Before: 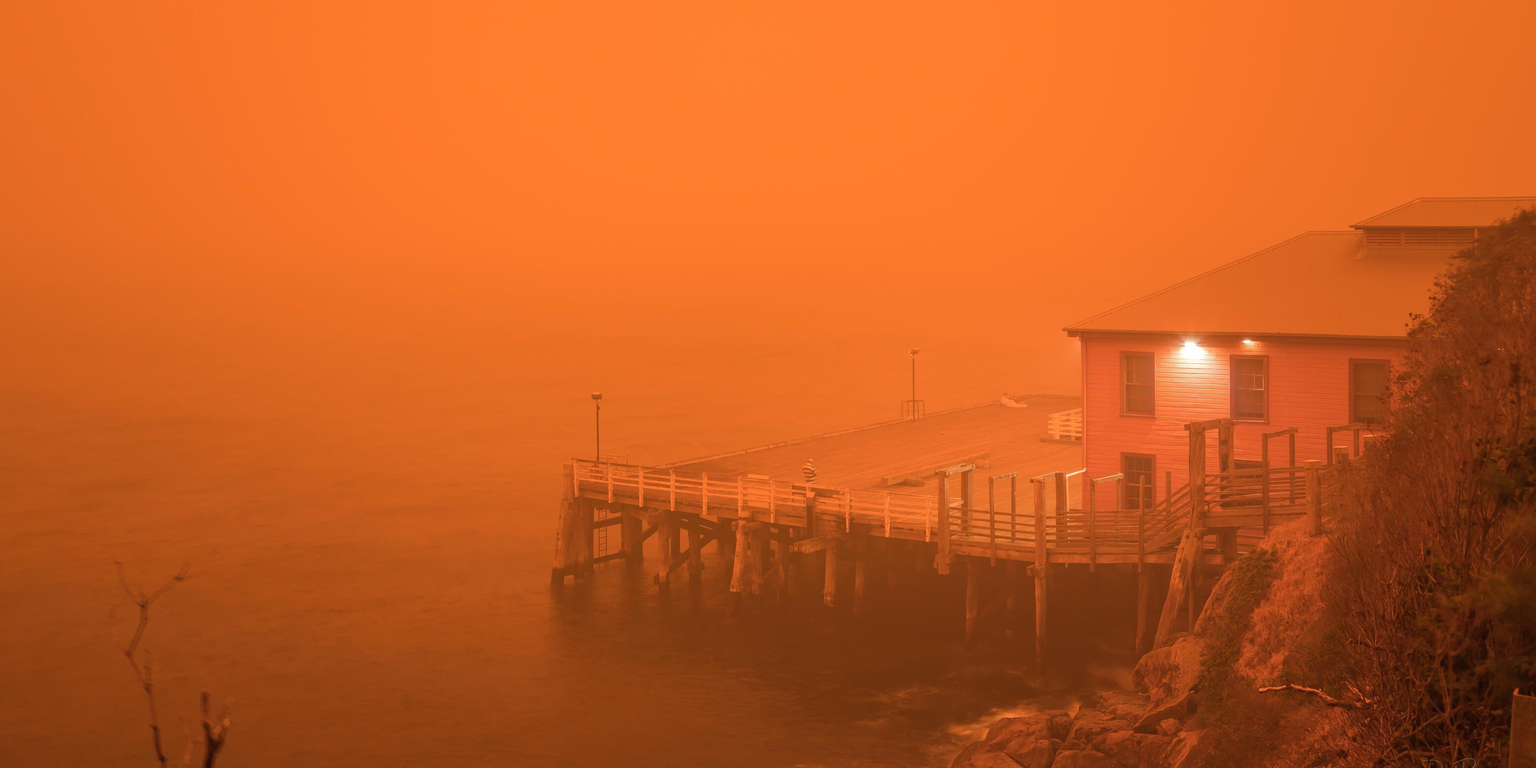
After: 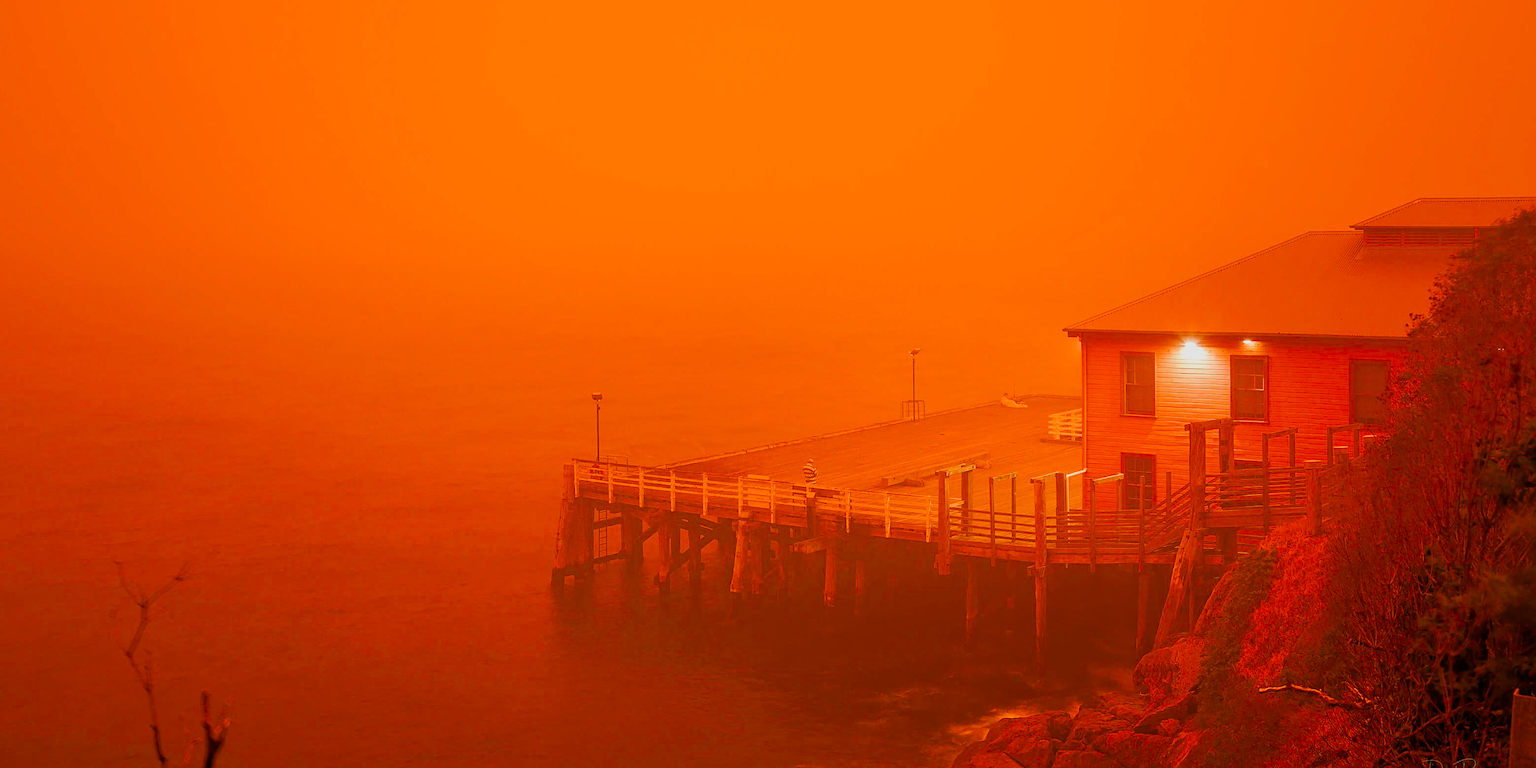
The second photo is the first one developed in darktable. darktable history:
filmic rgb: black relative exposure -7.6 EV, white relative exposure 4.64 EV, threshold 3 EV, target black luminance 0%, hardness 3.55, latitude 50.51%, contrast 1.033, highlights saturation mix 10%, shadows ↔ highlights balance -0.198%, color science v4 (2020), enable highlight reconstruction true
sharpen: on, module defaults
color balance rgb: linear chroma grading › shadows 32%, linear chroma grading › global chroma -2%, linear chroma grading › mid-tones 4%, perceptual saturation grading › global saturation -2%, perceptual saturation grading › highlights -8%, perceptual saturation grading › mid-tones 8%, perceptual saturation grading › shadows 4%, perceptual brilliance grading › highlights 8%, perceptual brilliance grading › mid-tones 4%, perceptual brilliance grading › shadows 2%, global vibrance 16%, saturation formula JzAzBz (2021)
